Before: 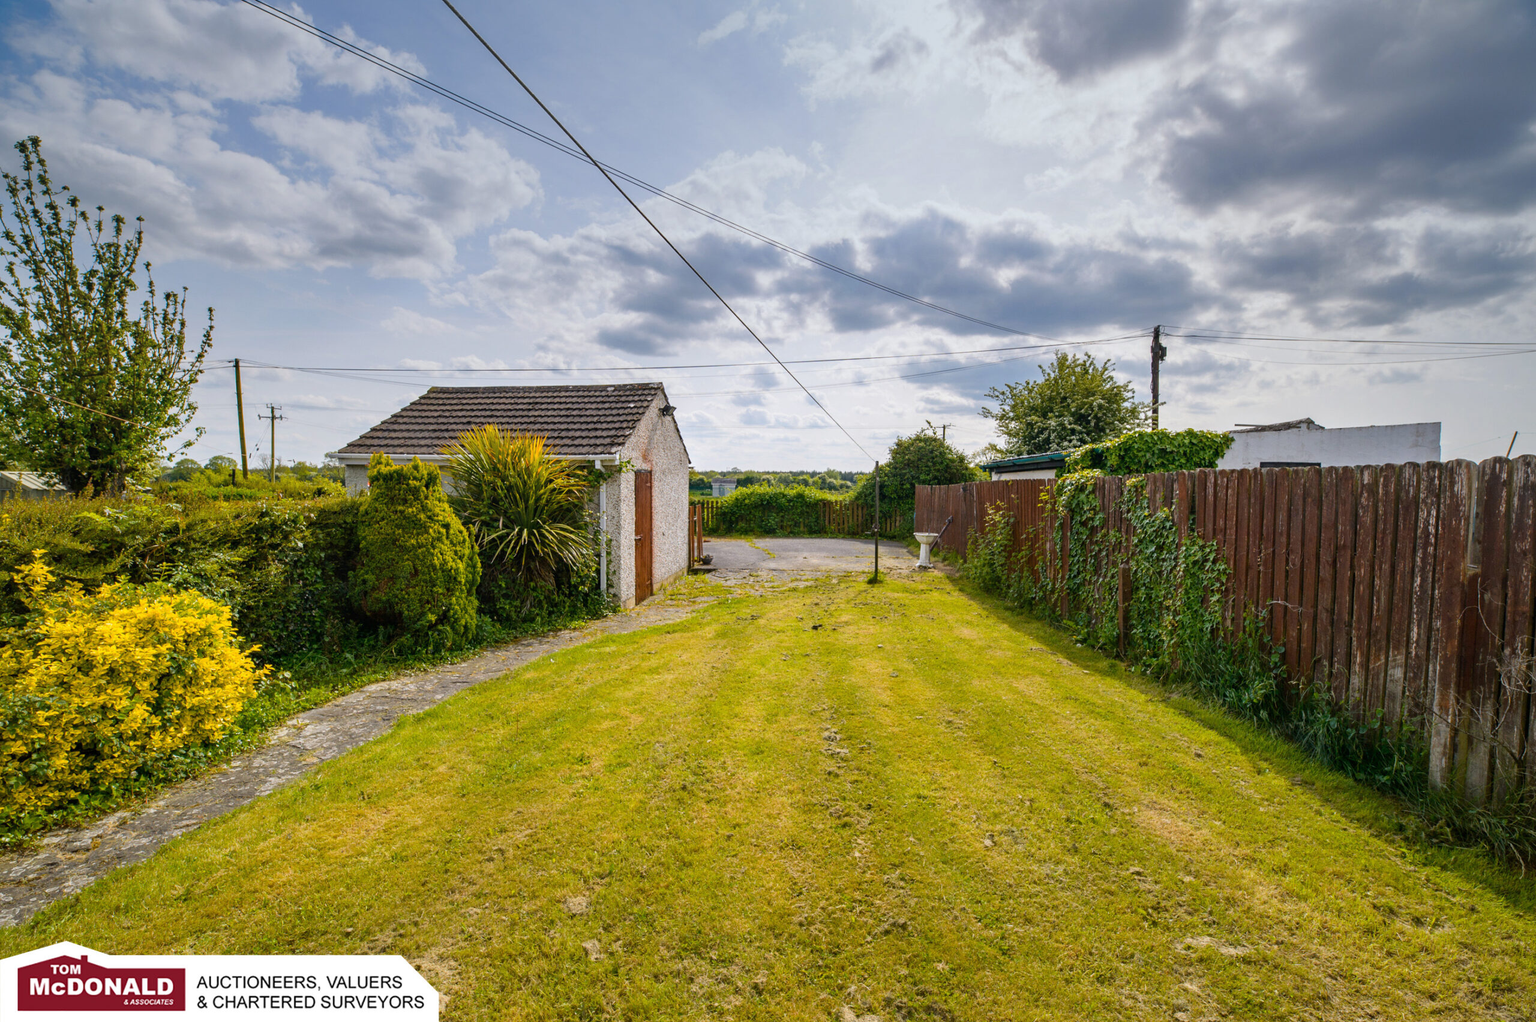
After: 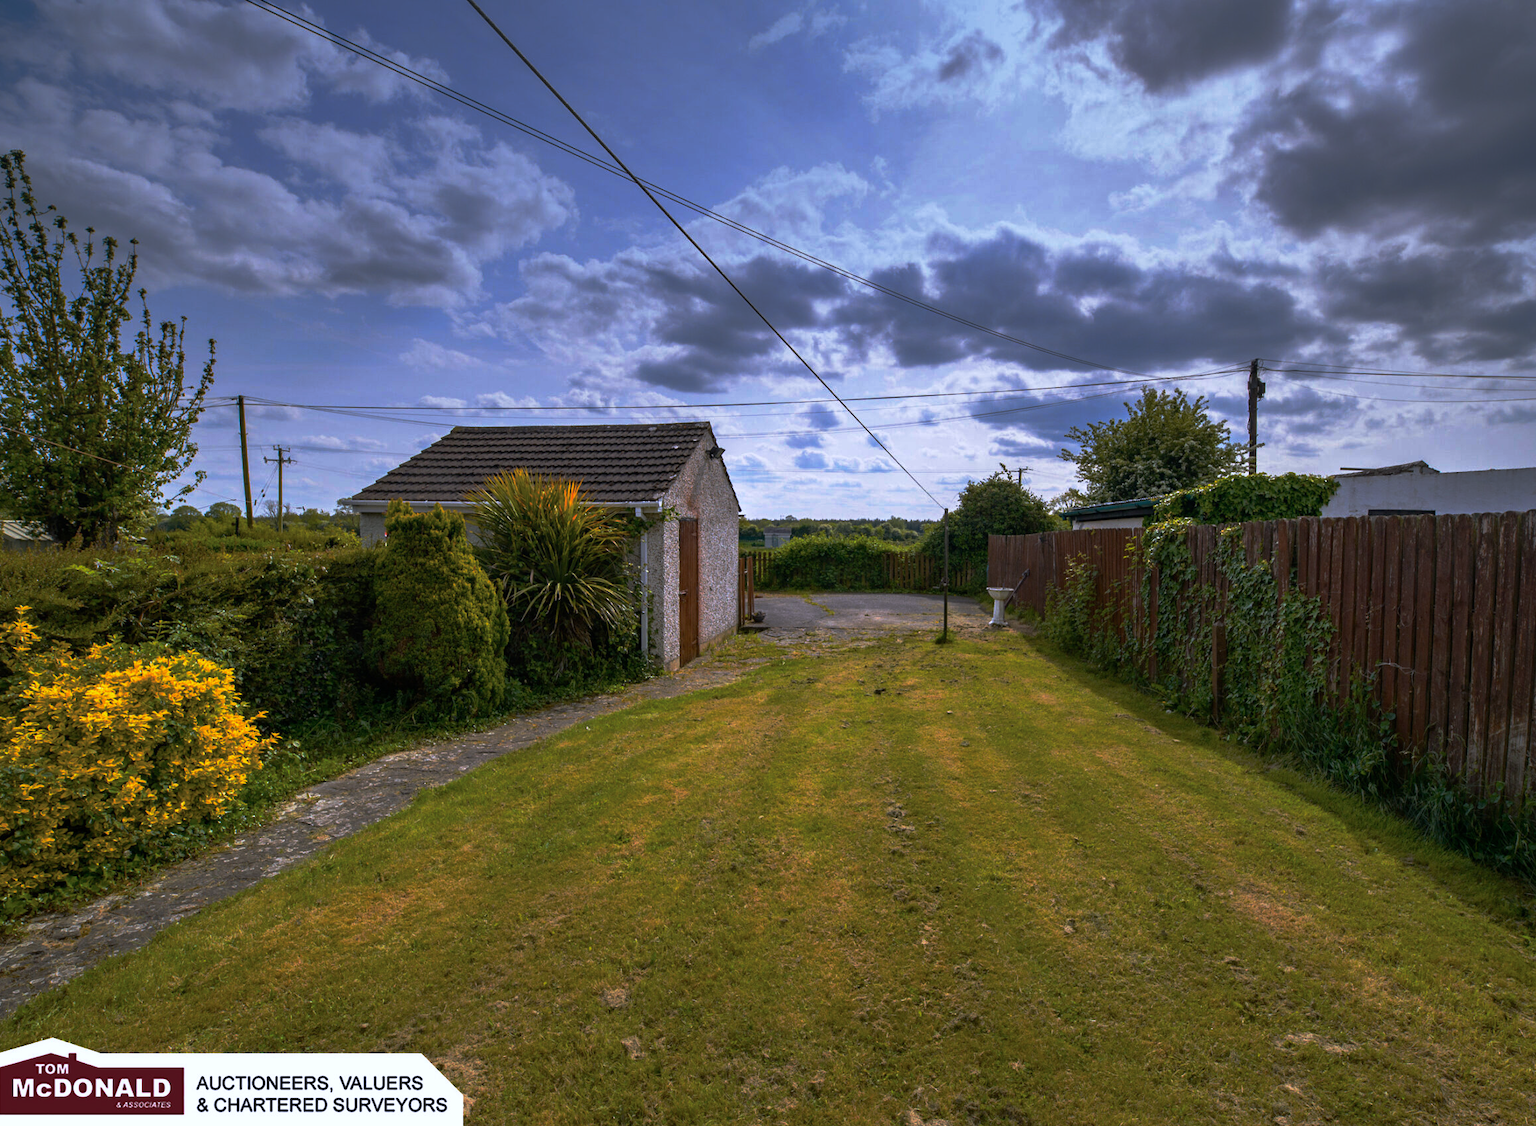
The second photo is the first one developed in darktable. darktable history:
crop and rotate: left 1.217%, right 8.014%
color calibration: illuminant as shot in camera, x 0.358, y 0.373, temperature 4628.91 K
base curve: curves: ch0 [(0, 0) (0.564, 0.291) (0.802, 0.731) (1, 1)], preserve colors none
